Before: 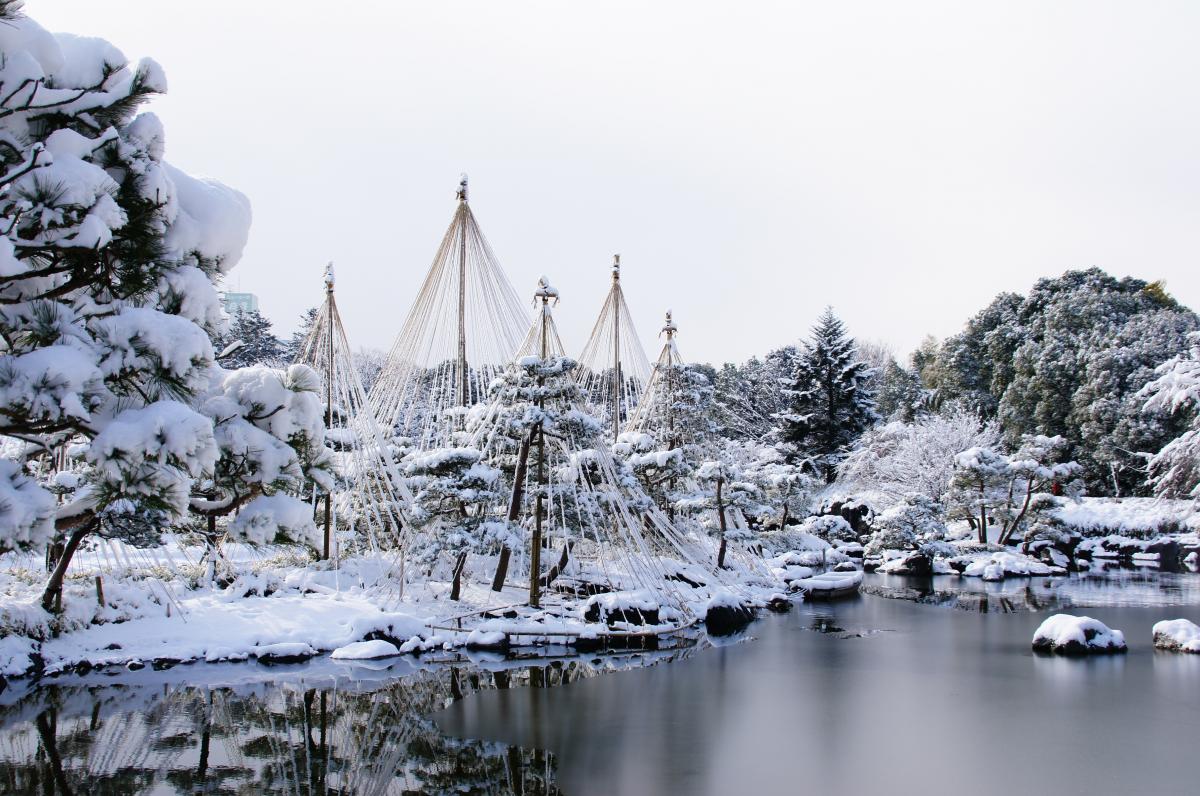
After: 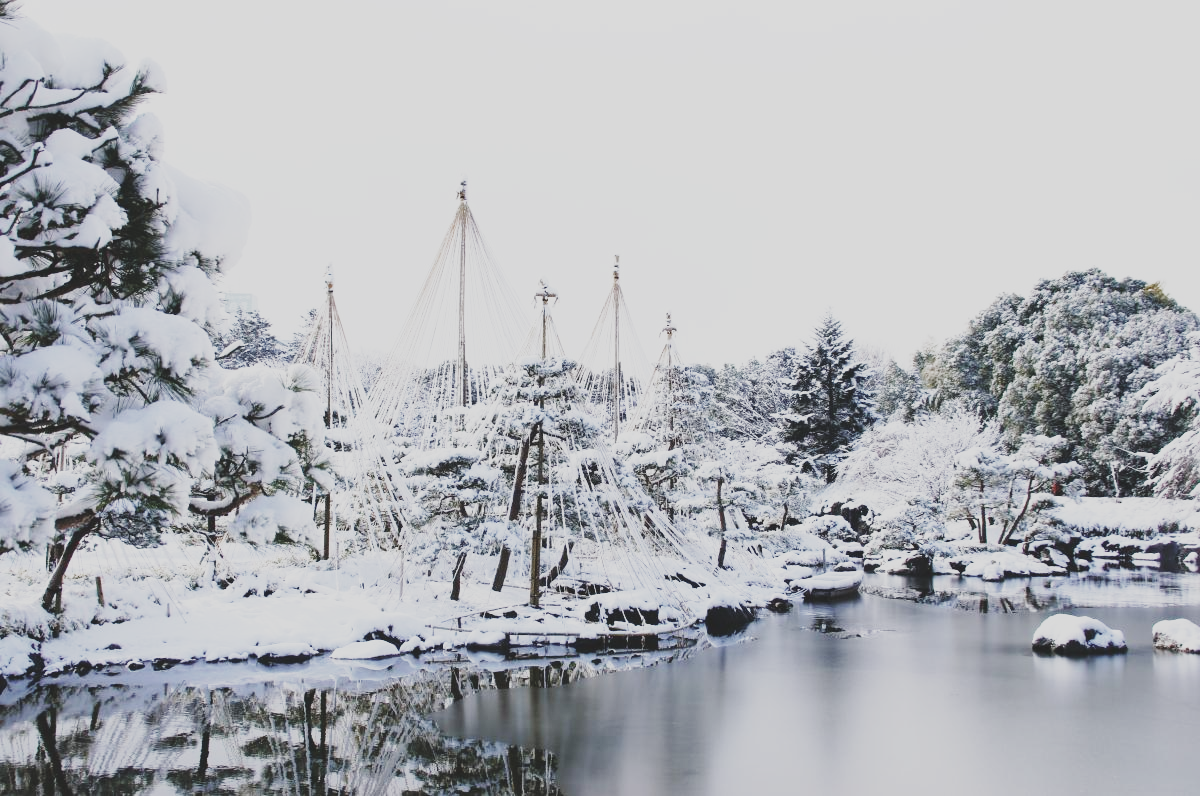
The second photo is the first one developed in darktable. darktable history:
base curve: curves: ch0 [(0, 0) (0.018, 0.026) (0.143, 0.37) (0.33, 0.731) (0.458, 0.853) (0.735, 0.965) (0.905, 0.986) (1, 1)], preserve colors none
contrast brightness saturation: contrast -0.258, saturation -0.421
